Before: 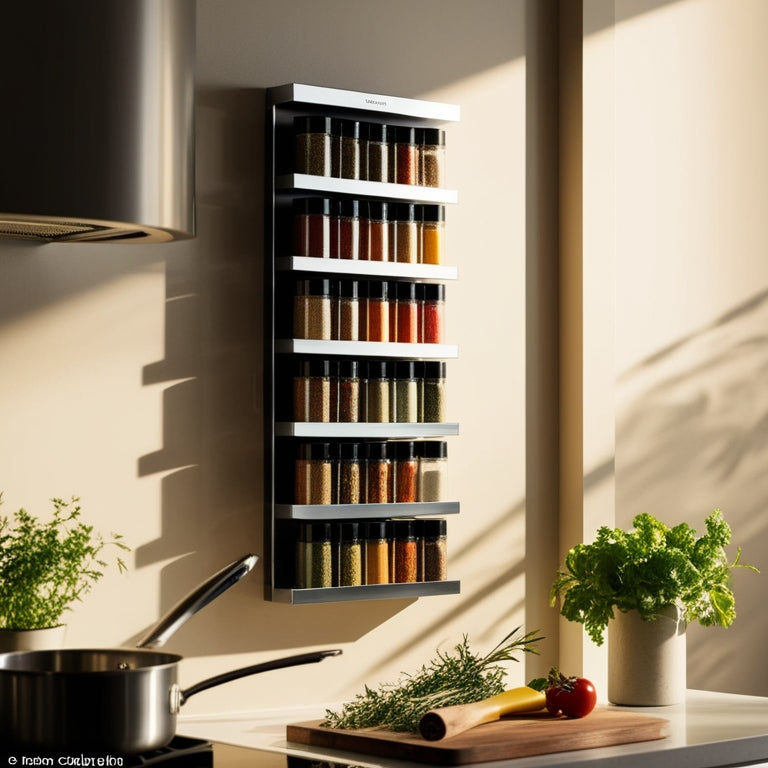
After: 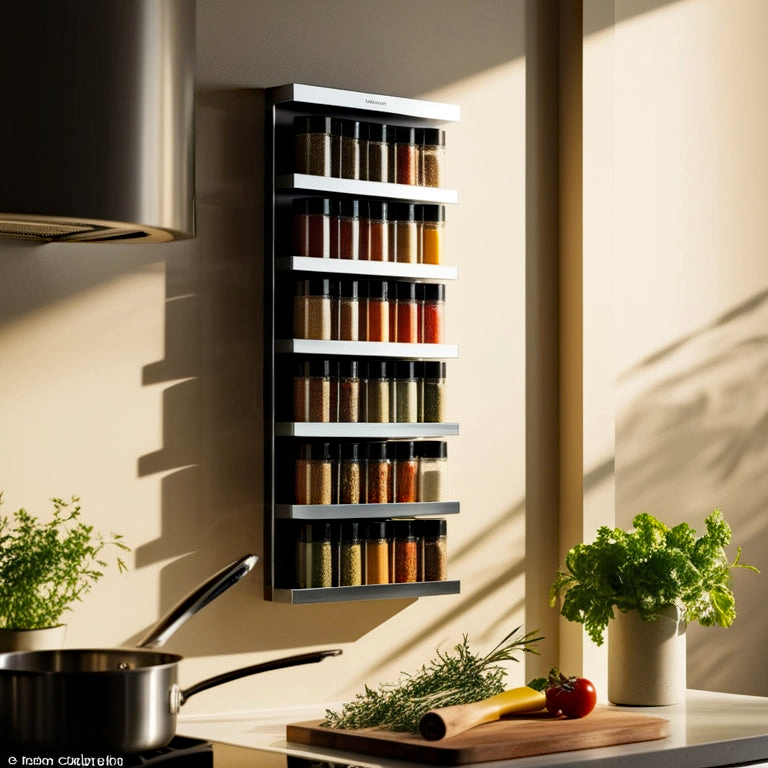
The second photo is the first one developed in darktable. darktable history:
haze removal: strength 0.295, distance 0.253, adaptive false
